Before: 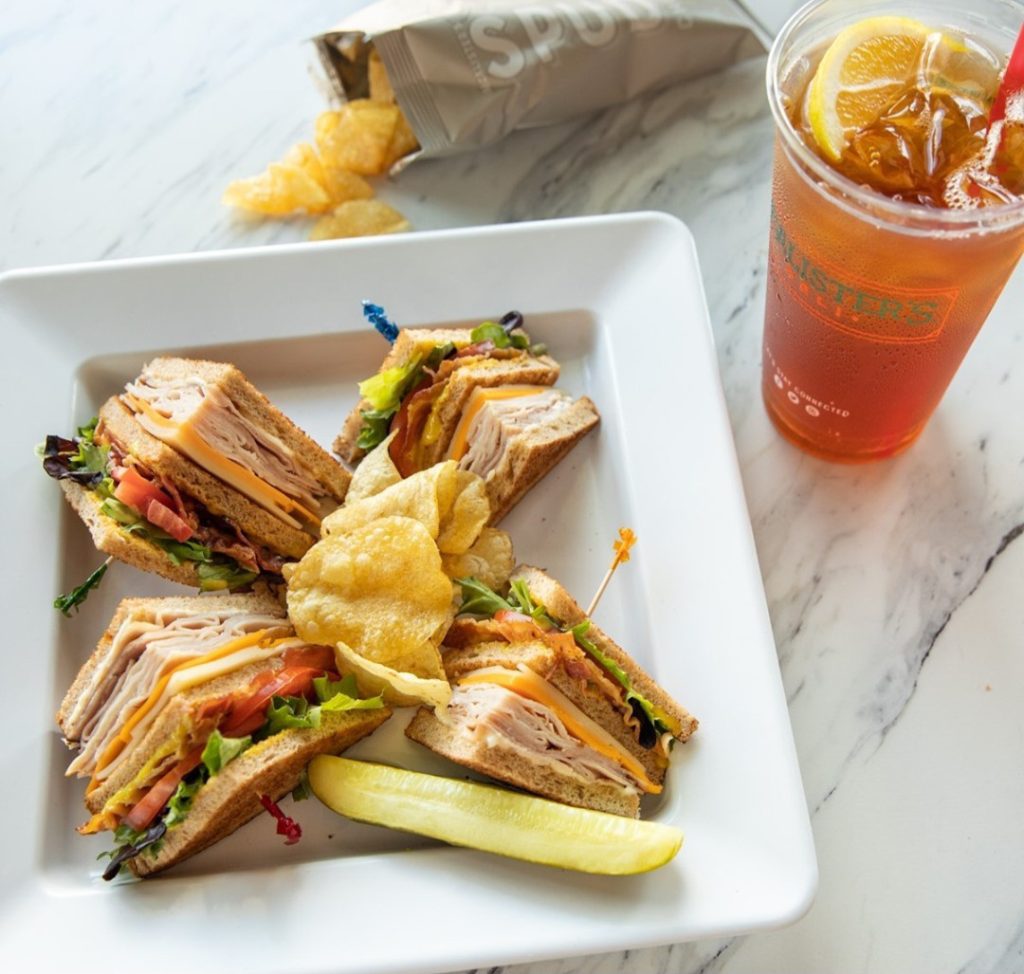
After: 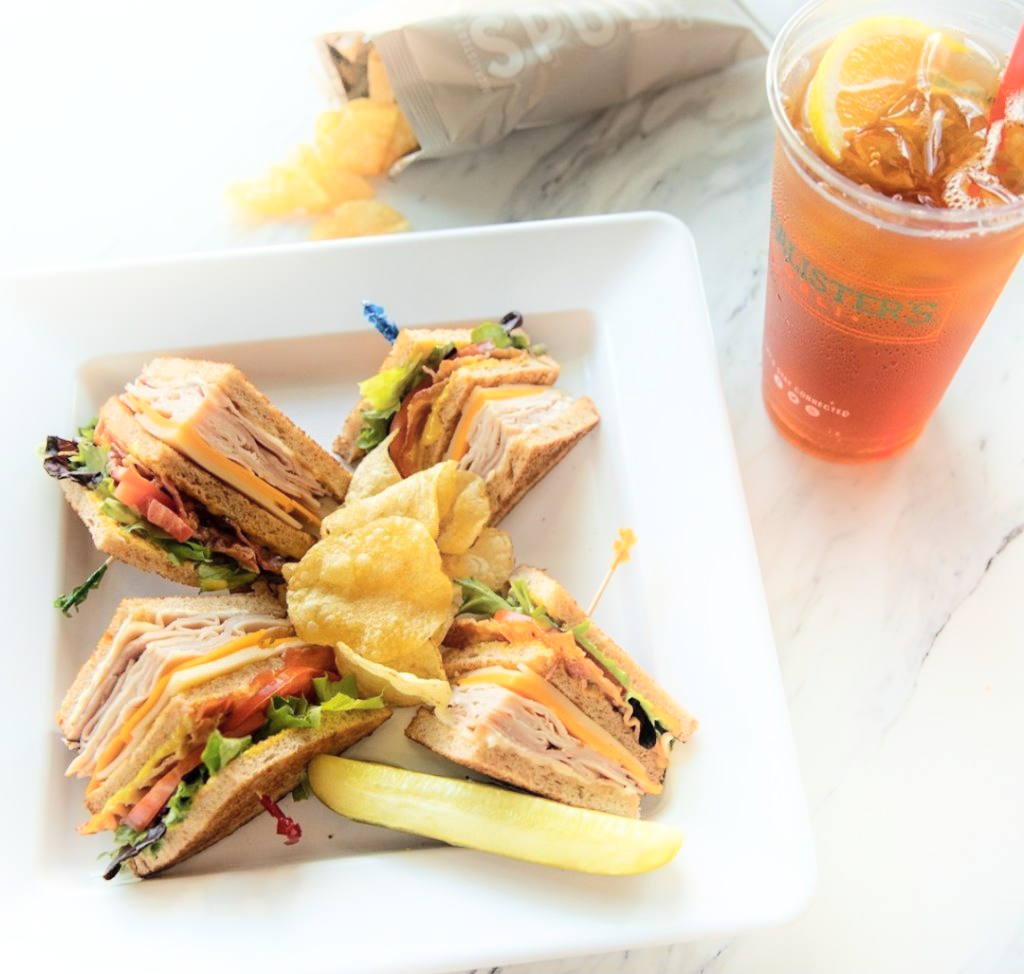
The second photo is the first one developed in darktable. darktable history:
shadows and highlights: shadows -22.13, highlights 98.29, soften with gaussian
